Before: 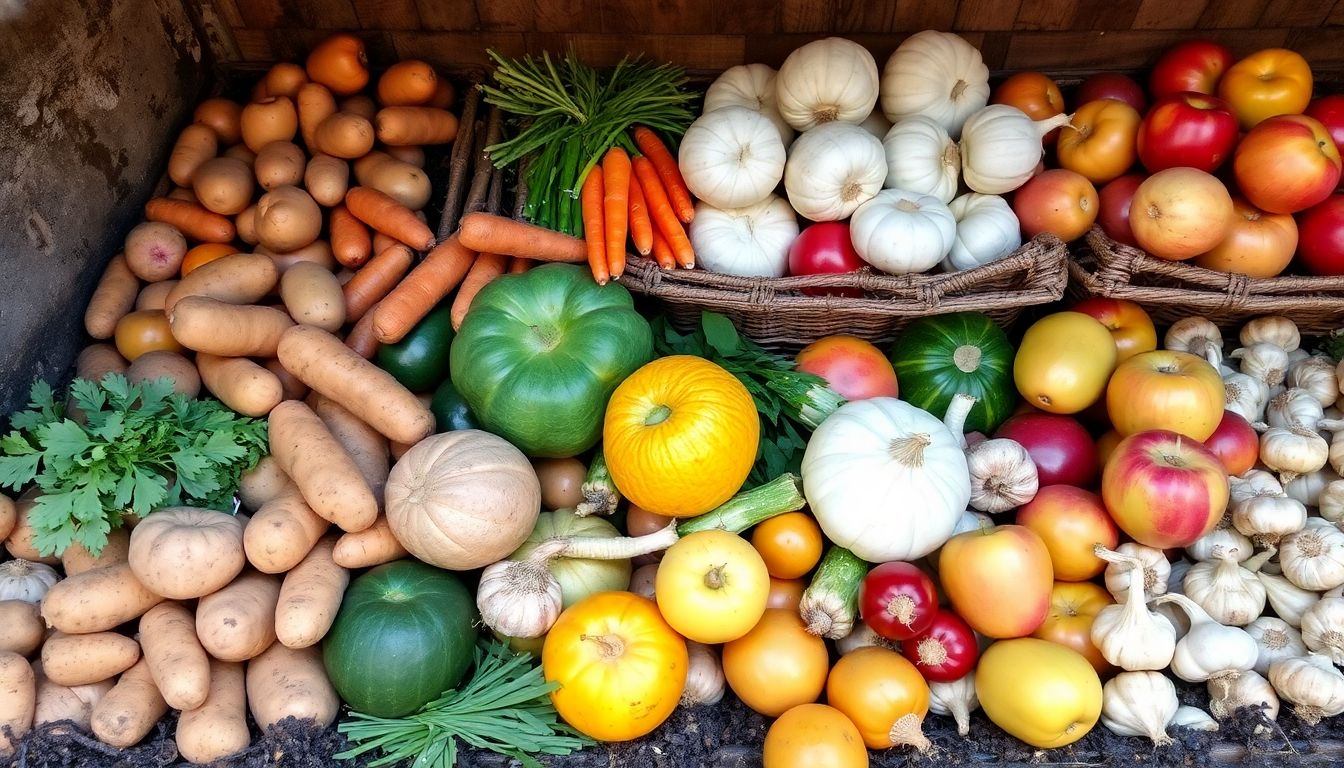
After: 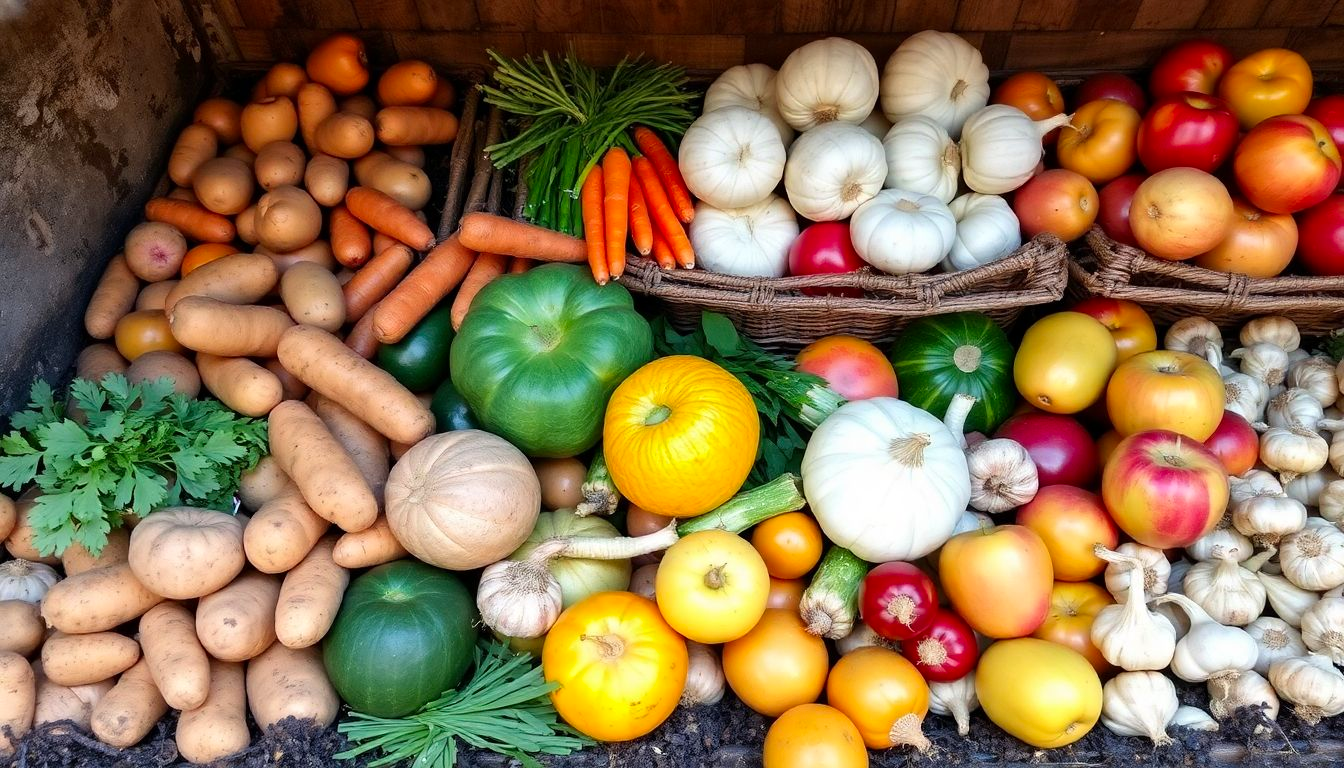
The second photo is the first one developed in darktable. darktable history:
tone equalizer: on, module defaults
color contrast: green-magenta contrast 1.1, blue-yellow contrast 1.1, unbound 0
